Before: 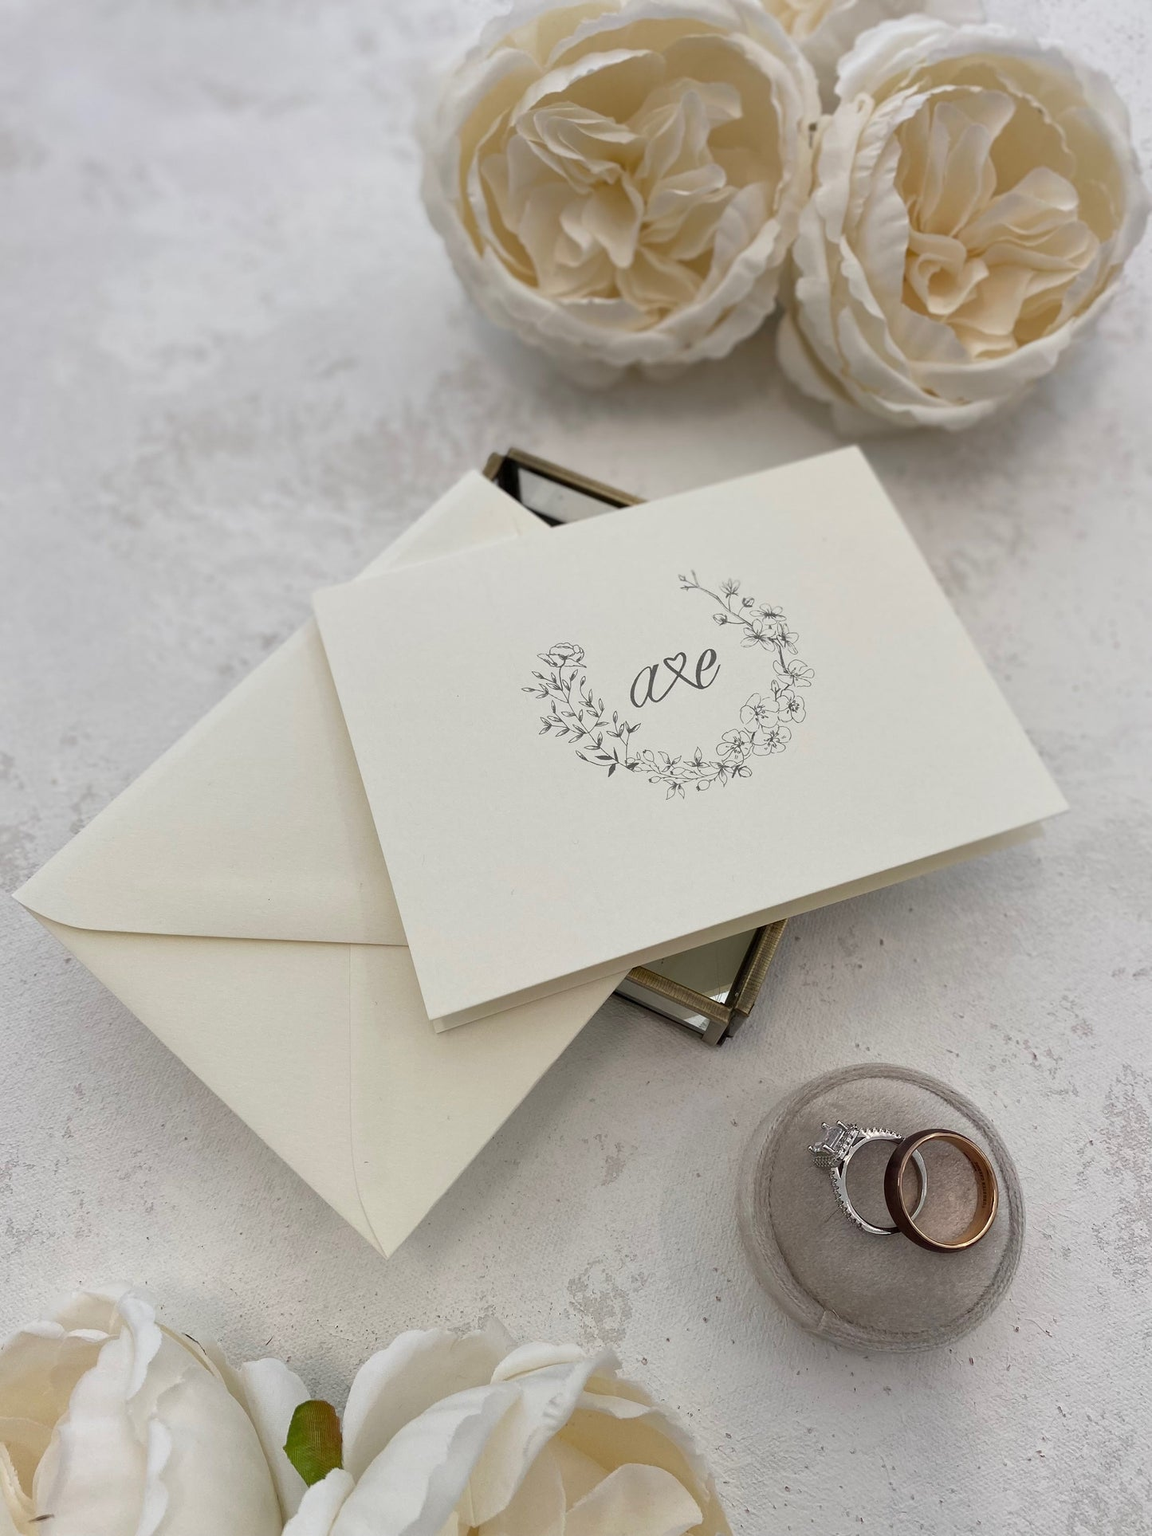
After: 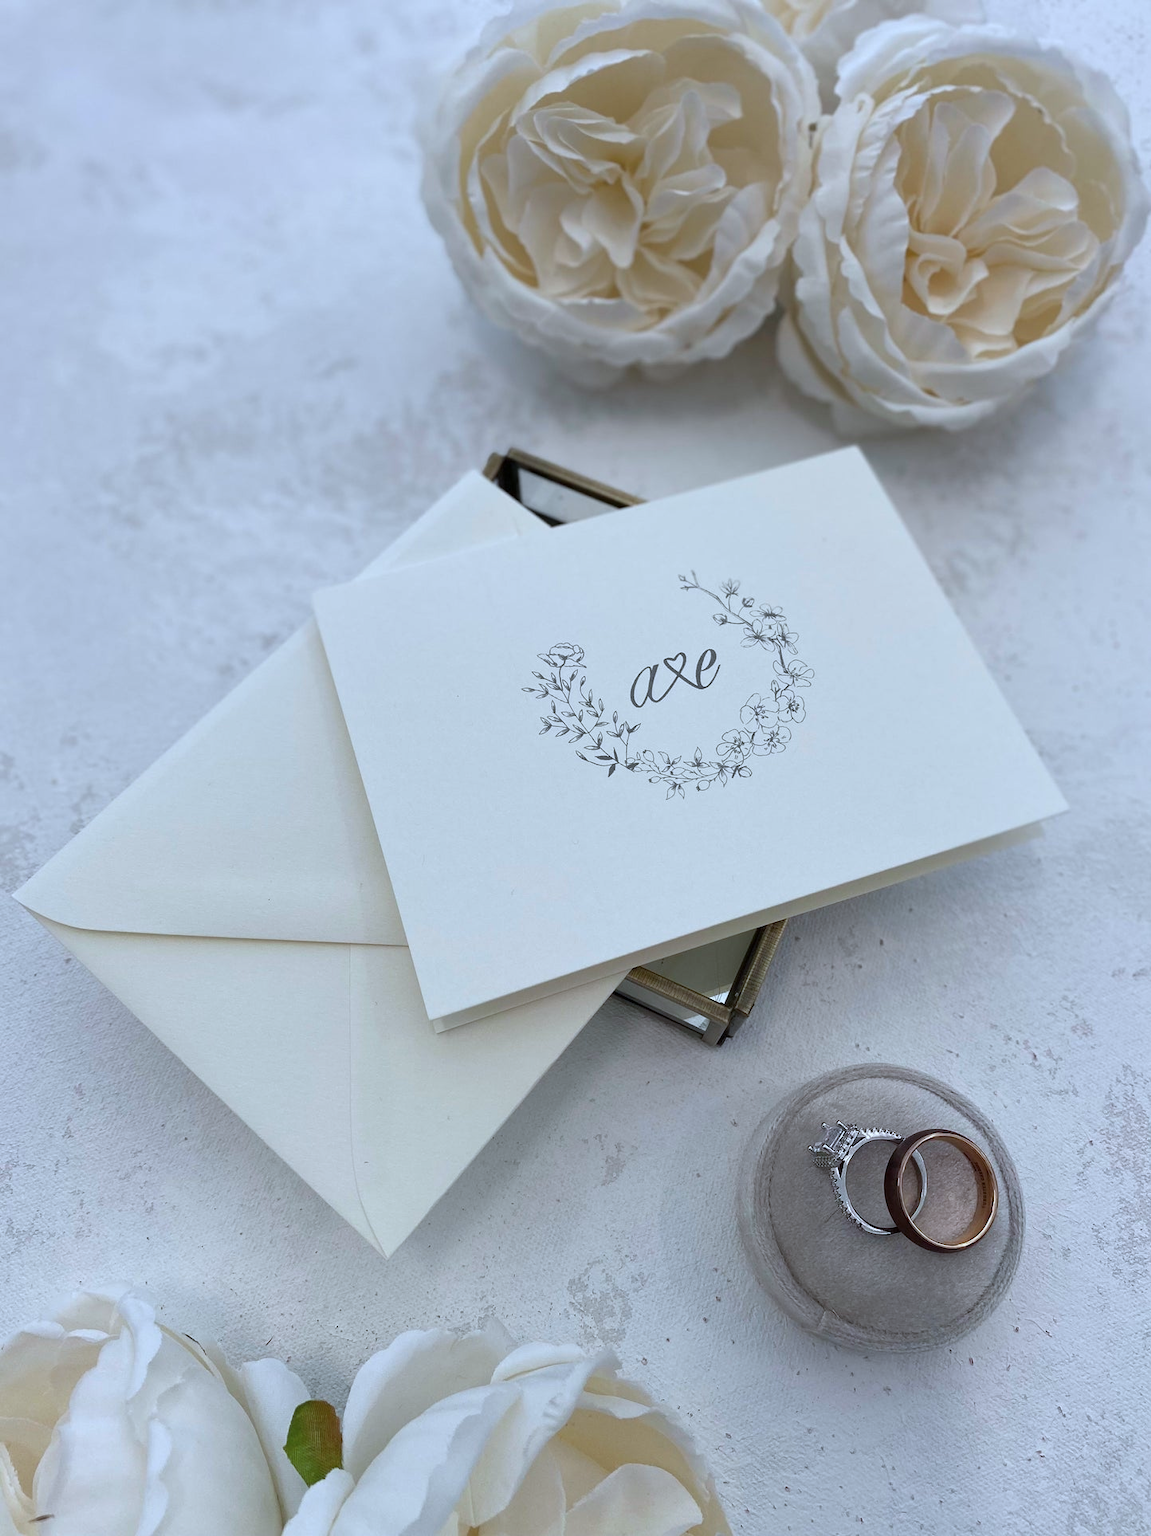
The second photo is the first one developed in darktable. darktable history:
color calibration: gray › normalize channels true, x 0.38, y 0.392, temperature 4087.37 K, gamut compression 0.016
